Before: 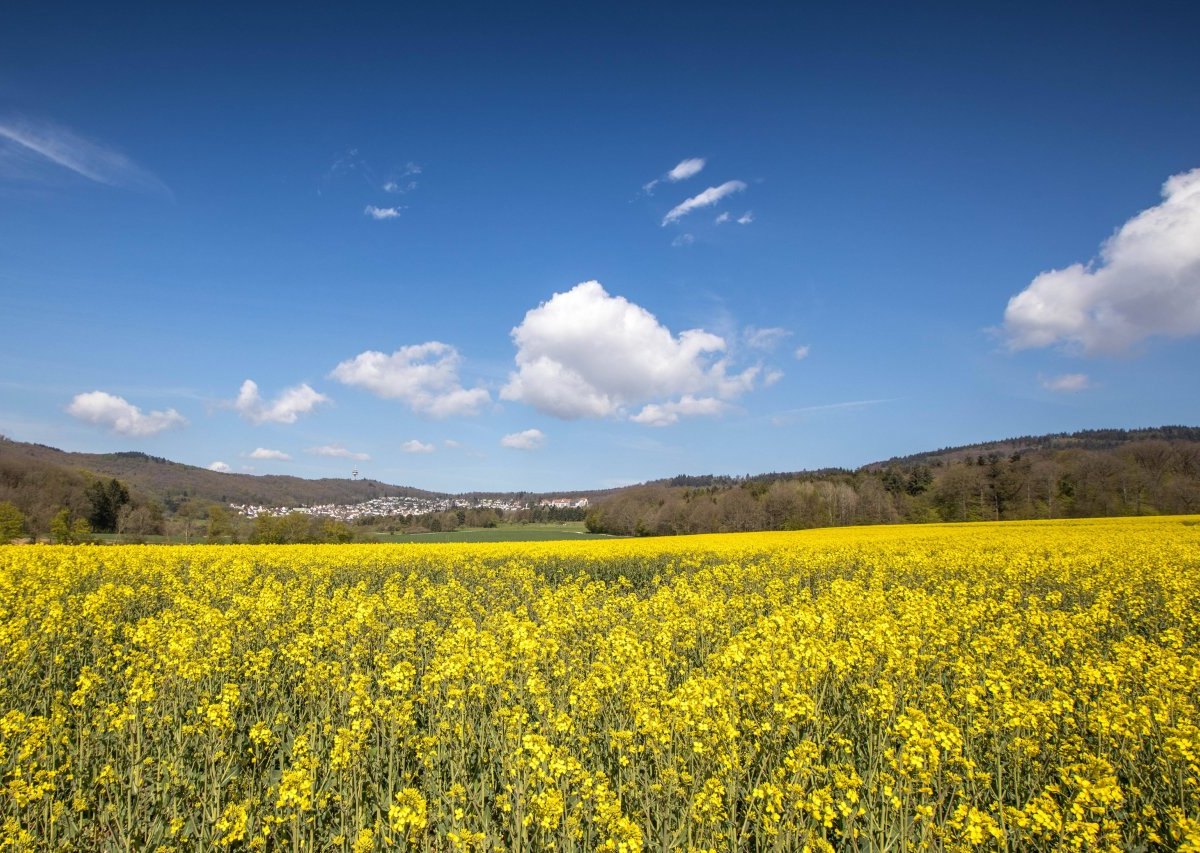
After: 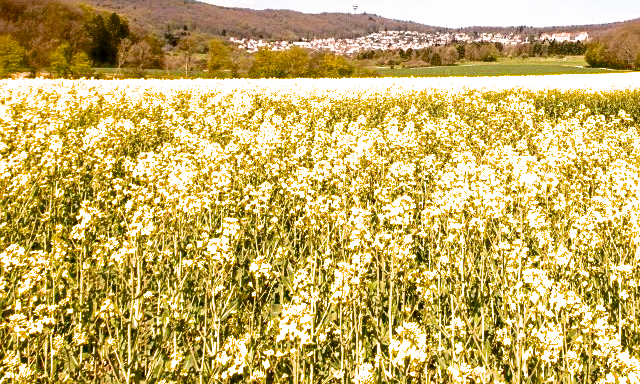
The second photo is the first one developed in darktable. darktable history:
sharpen: amount 0.2
crop and rotate: top 54.778%, right 46.61%, bottom 0.159%
white balance: red 1.127, blue 0.943
filmic rgb: black relative exposure -12.8 EV, white relative exposure 2.8 EV, threshold 3 EV, target black luminance 0%, hardness 8.54, latitude 70.41%, contrast 1.133, shadows ↔ highlights balance -0.395%, color science v4 (2020), enable highlight reconstruction true
exposure: black level correction 0.035, exposure 0.9 EV, compensate highlight preservation false
